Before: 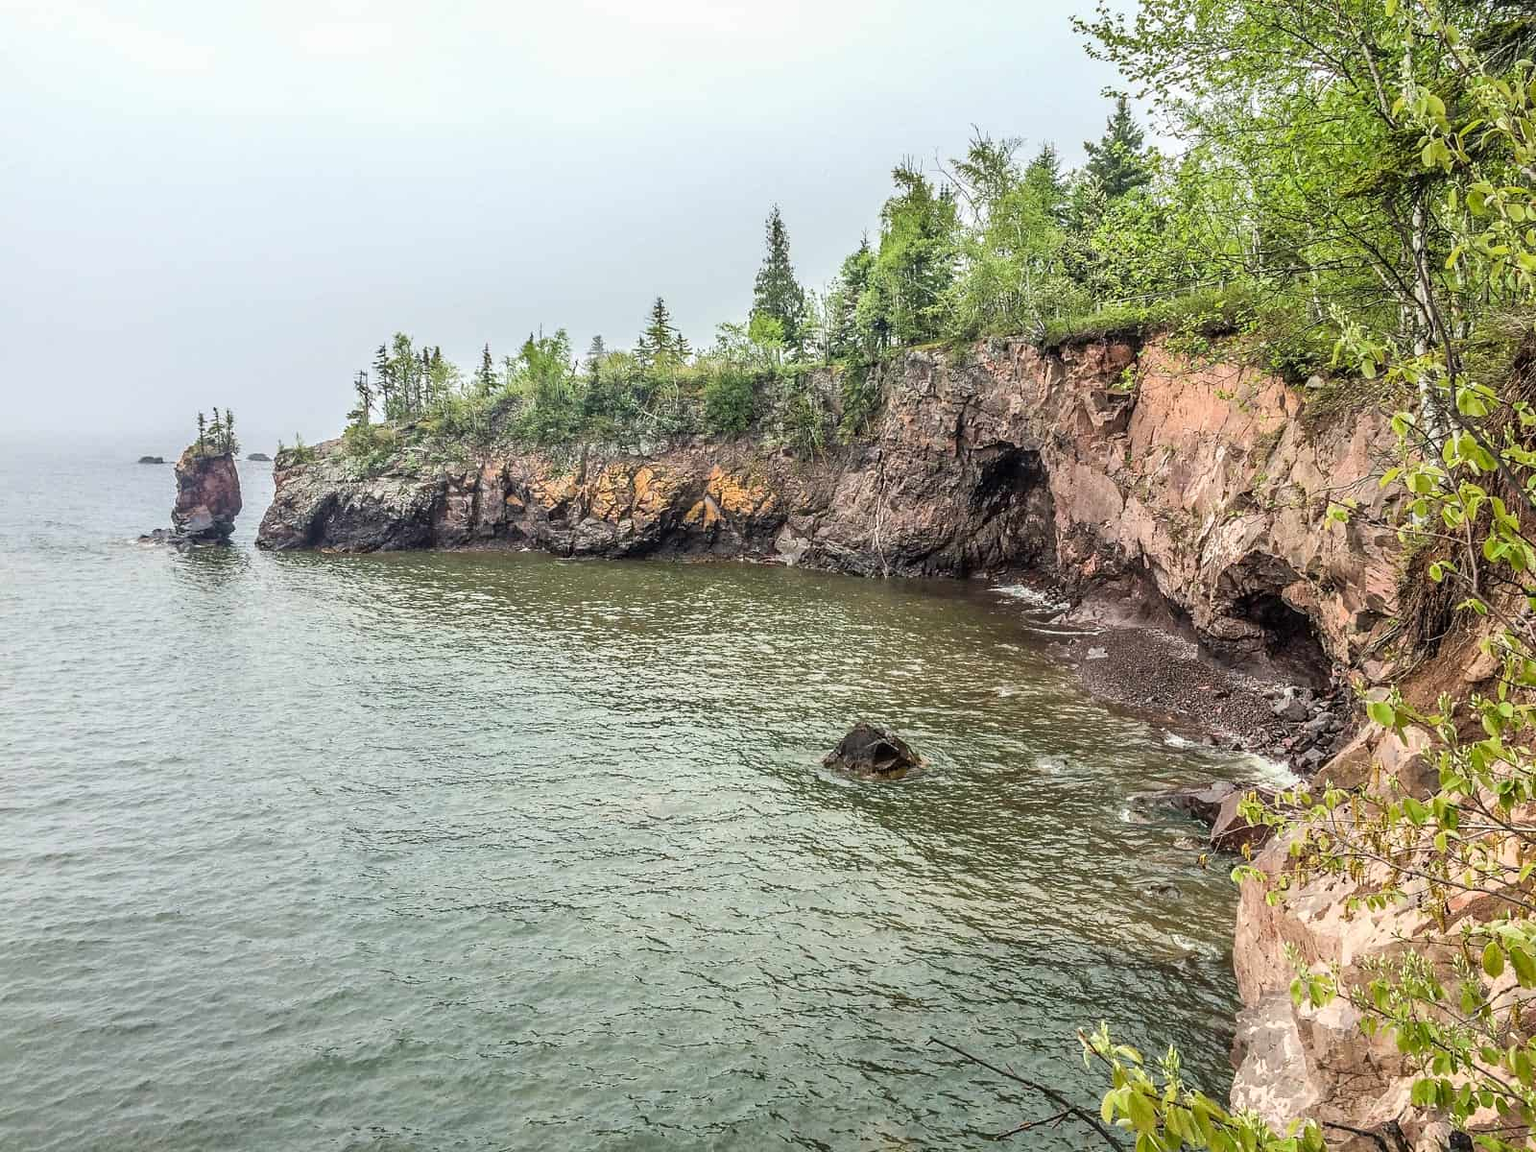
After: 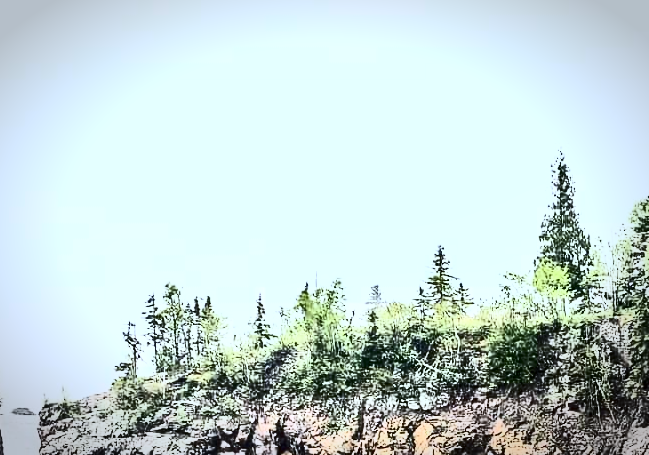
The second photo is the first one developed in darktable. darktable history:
local contrast: mode bilateral grid, contrast 20, coarseness 50, detail 132%, midtone range 0.2
crop: left 15.452%, top 5.459%, right 43.956%, bottom 56.62%
contrast brightness saturation: contrast 0.93, brightness 0.2
vignetting: automatic ratio true
white balance: red 0.924, blue 1.095
